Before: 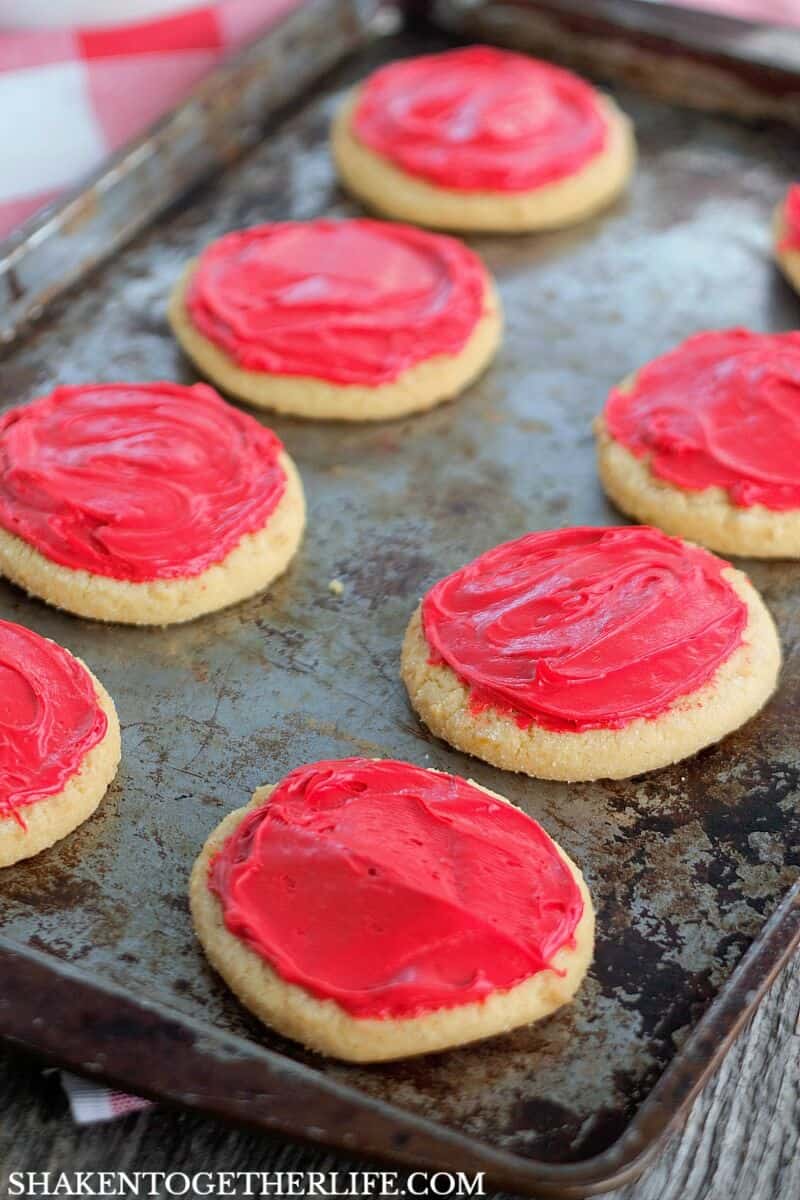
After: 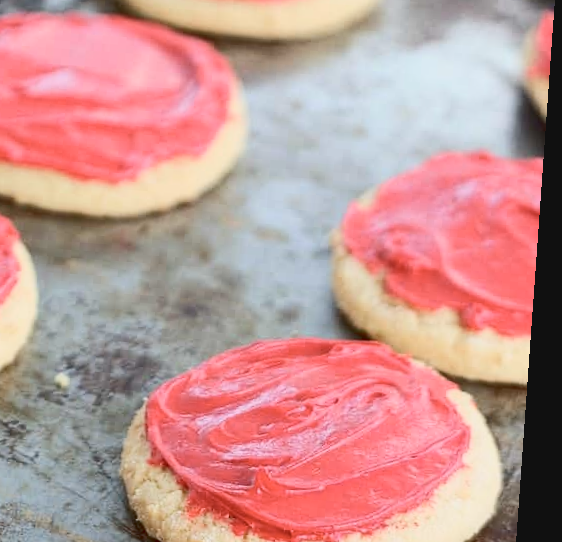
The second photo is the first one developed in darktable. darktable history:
contrast brightness saturation: contrast 0.25, saturation -0.31
rotate and perspective: rotation 4.1°, automatic cropping off
tone curve: curves: ch0 [(0, 0.047) (0.199, 0.263) (0.47, 0.555) (0.805, 0.839) (1, 0.962)], color space Lab, linked channels, preserve colors none
crop: left 36.005%, top 18.293%, right 0.31%, bottom 38.444%
